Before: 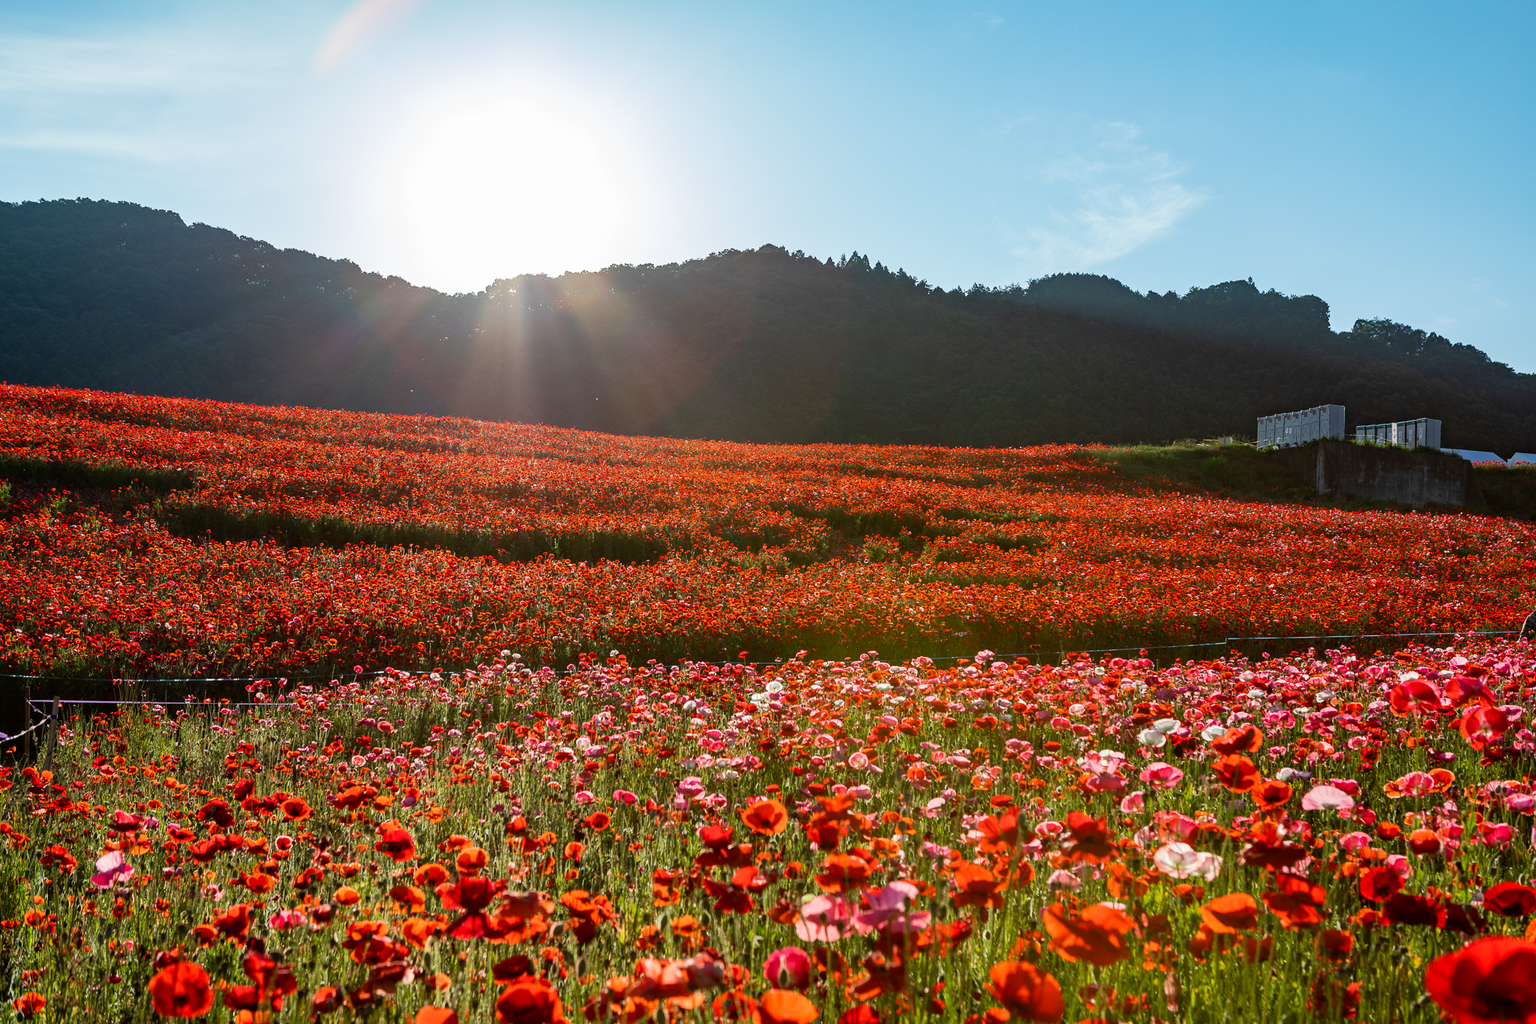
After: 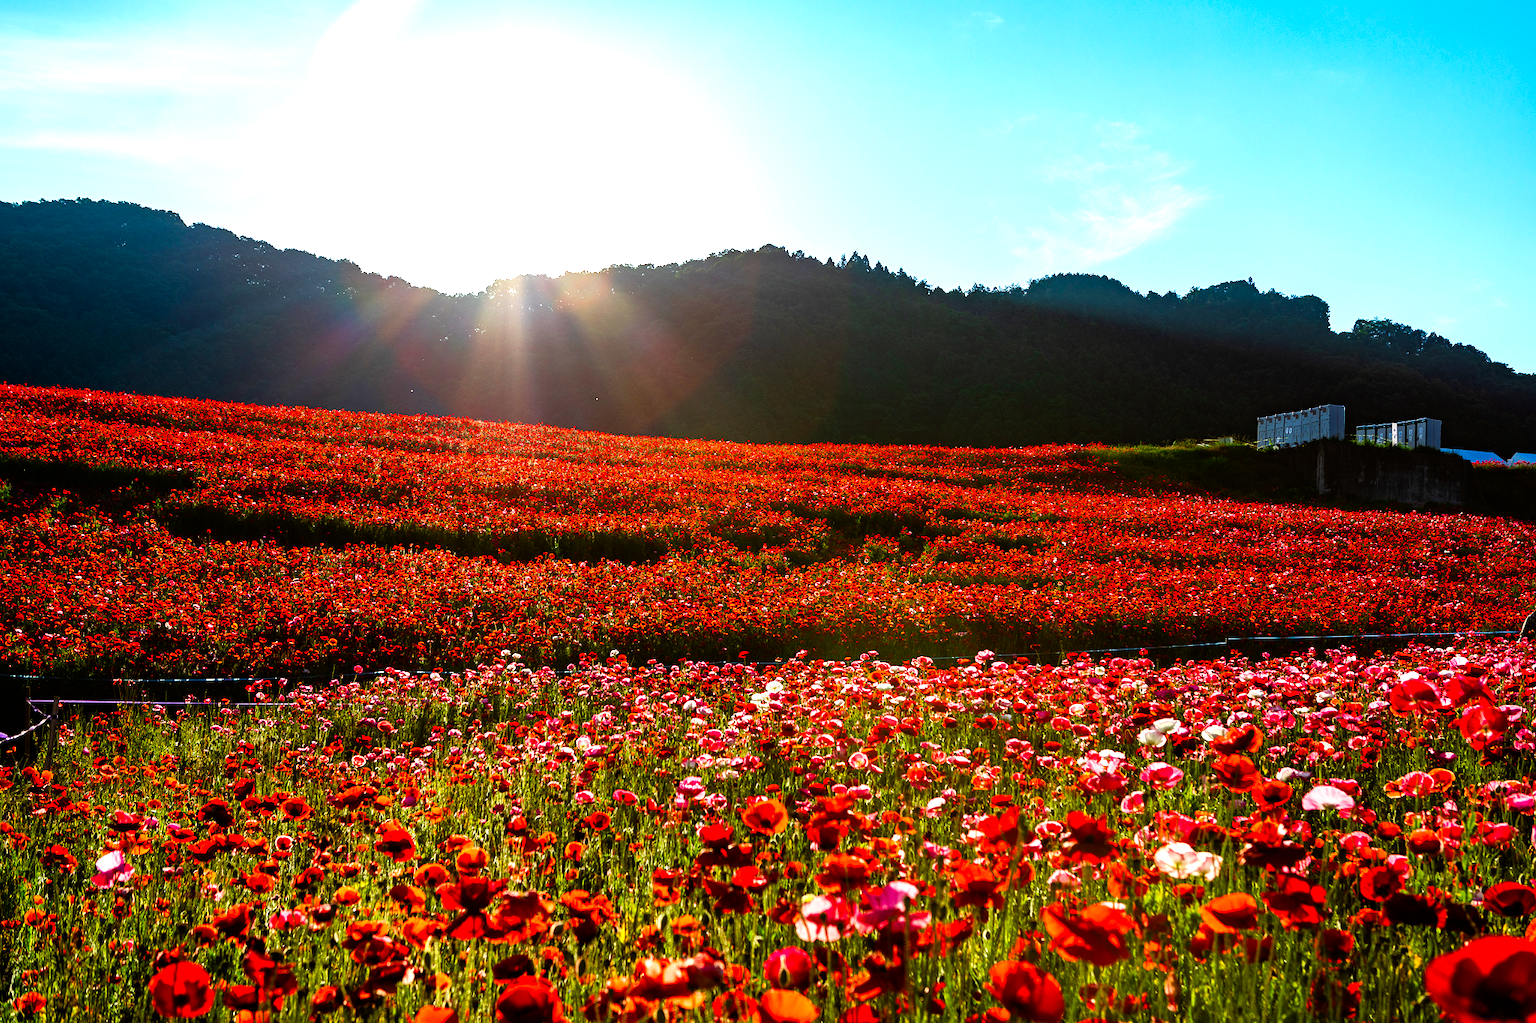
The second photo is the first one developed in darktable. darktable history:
color balance rgb: linear chroma grading › global chroma 0.843%, perceptual saturation grading › global saturation 23.477%, perceptual saturation grading › highlights -23.807%, perceptual saturation grading › mid-tones 24.316%, perceptual saturation grading › shadows 38.788%, global vibrance 25.286%
tone equalizer: -8 EV -0.789 EV, -7 EV -0.727 EV, -6 EV -0.598 EV, -5 EV -0.417 EV, -3 EV 0.4 EV, -2 EV 0.6 EV, -1 EV 0.699 EV, +0 EV 0.751 EV
tone curve: curves: ch0 [(0, 0) (0.153, 0.06) (1, 1)], preserve colors none
